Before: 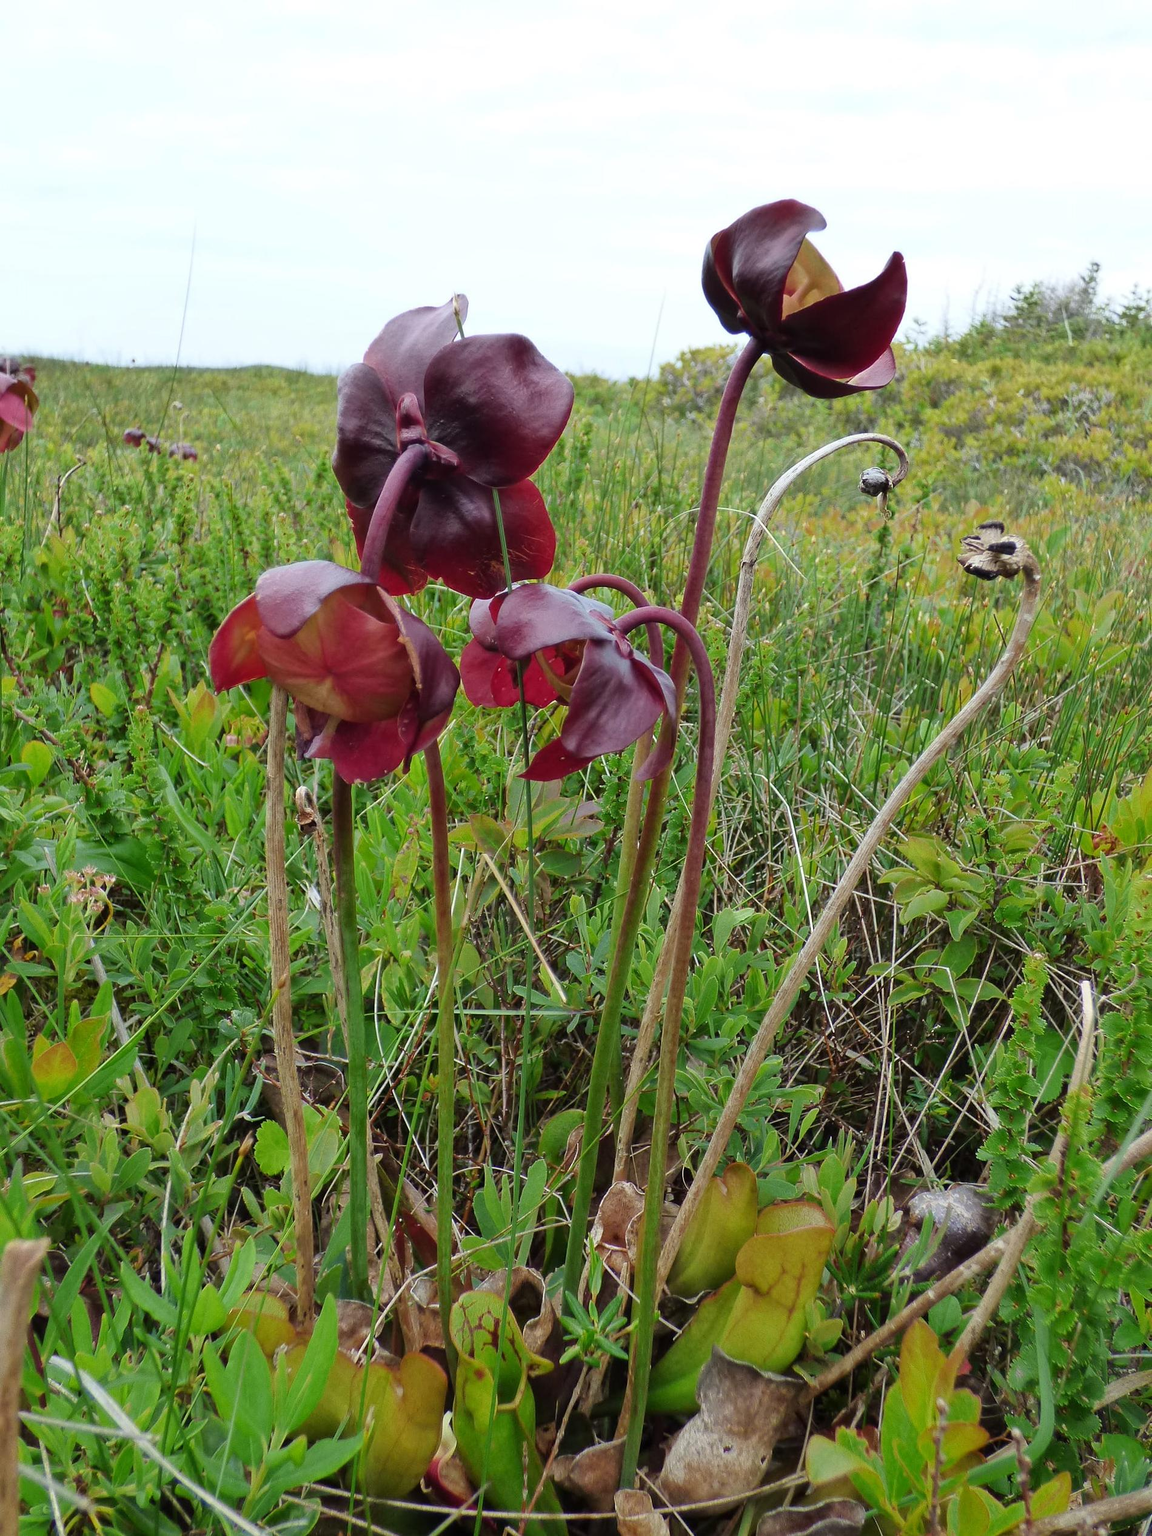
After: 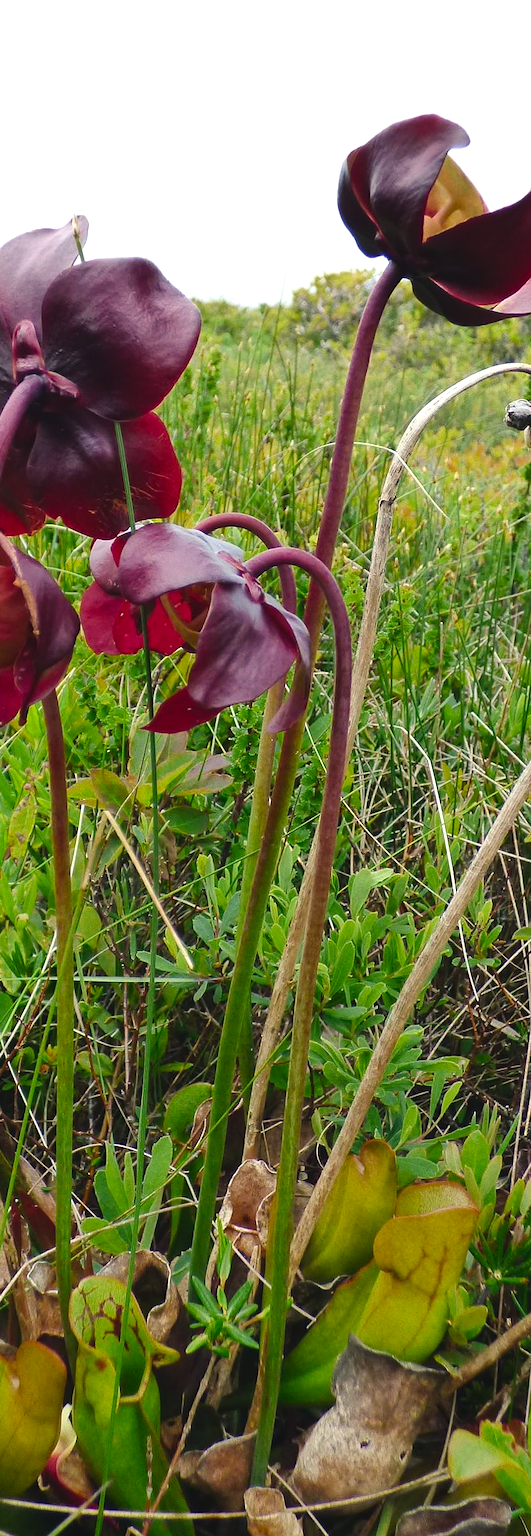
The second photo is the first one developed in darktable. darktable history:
color balance rgb: shadows lift › chroma 2%, shadows lift › hue 219.6°, power › hue 313.2°, highlights gain › chroma 3%, highlights gain › hue 75.6°, global offset › luminance 0.5%, perceptual saturation grading › global saturation 15.33%, perceptual saturation grading › highlights -19.33%, perceptual saturation grading › shadows 20%, global vibrance 20%
crop: left 33.452%, top 6.025%, right 23.155%
tone equalizer: -8 EV -0.417 EV, -7 EV -0.389 EV, -6 EV -0.333 EV, -5 EV -0.222 EV, -3 EV 0.222 EV, -2 EV 0.333 EV, -1 EV 0.389 EV, +0 EV 0.417 EV, edges refinement/feathering 500, mask exposure compensation -1.57 EV, preserve details no
